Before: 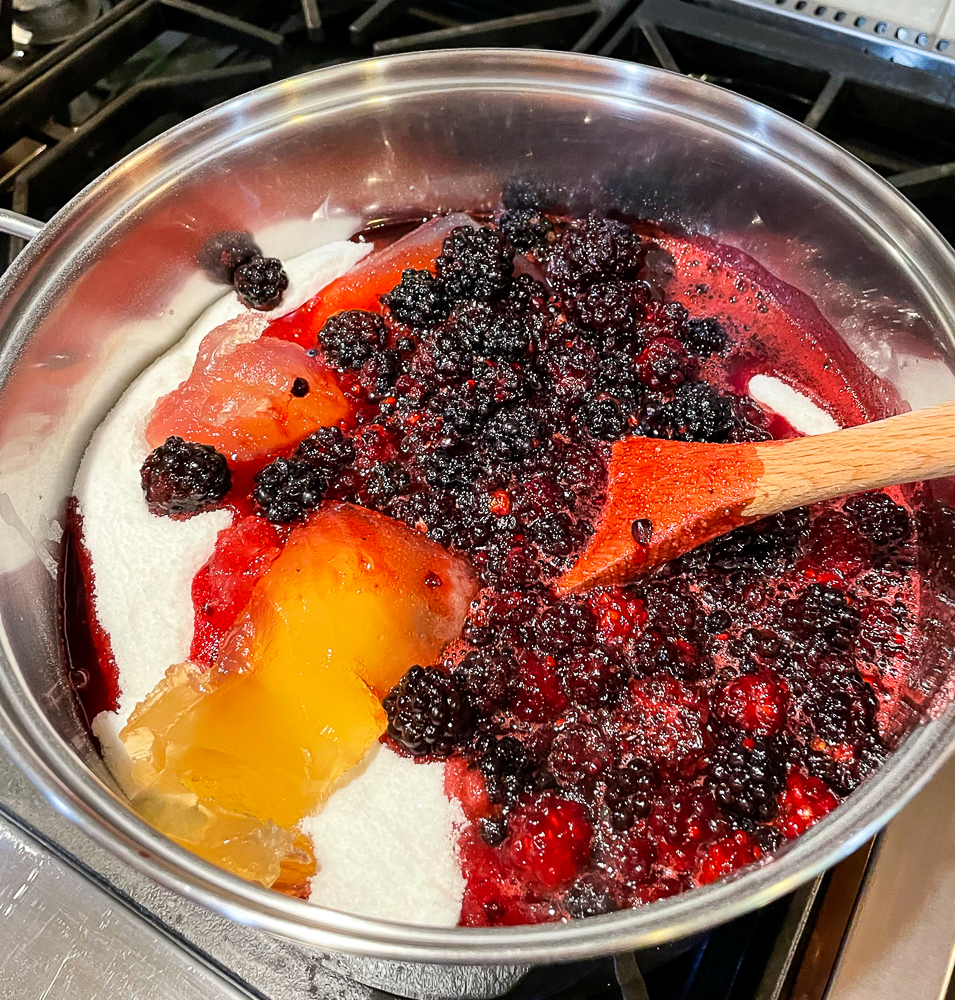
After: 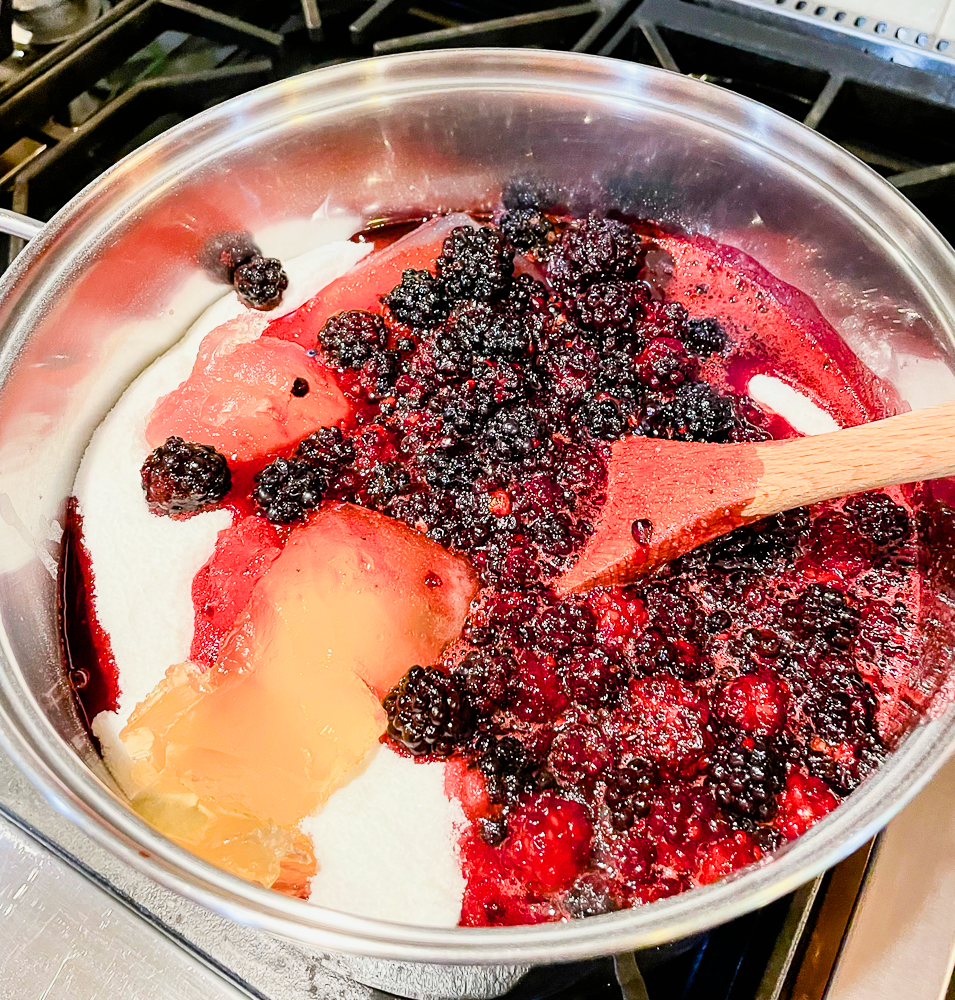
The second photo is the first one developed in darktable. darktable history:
tone equalizer: on, module defaults
color balance rgb: perceptual saturation grading › global saturation 20%, perceptual saturation grading › highlights -25%, perceptual saturation grading › shadows 50%
filmic rgb: black relative exposure -7.65 EV, white relative exposure 4.56 EV, hardness 3.61
exposure: black level correction 0, exposure 1.2 EV, compensate highlight preservation false
